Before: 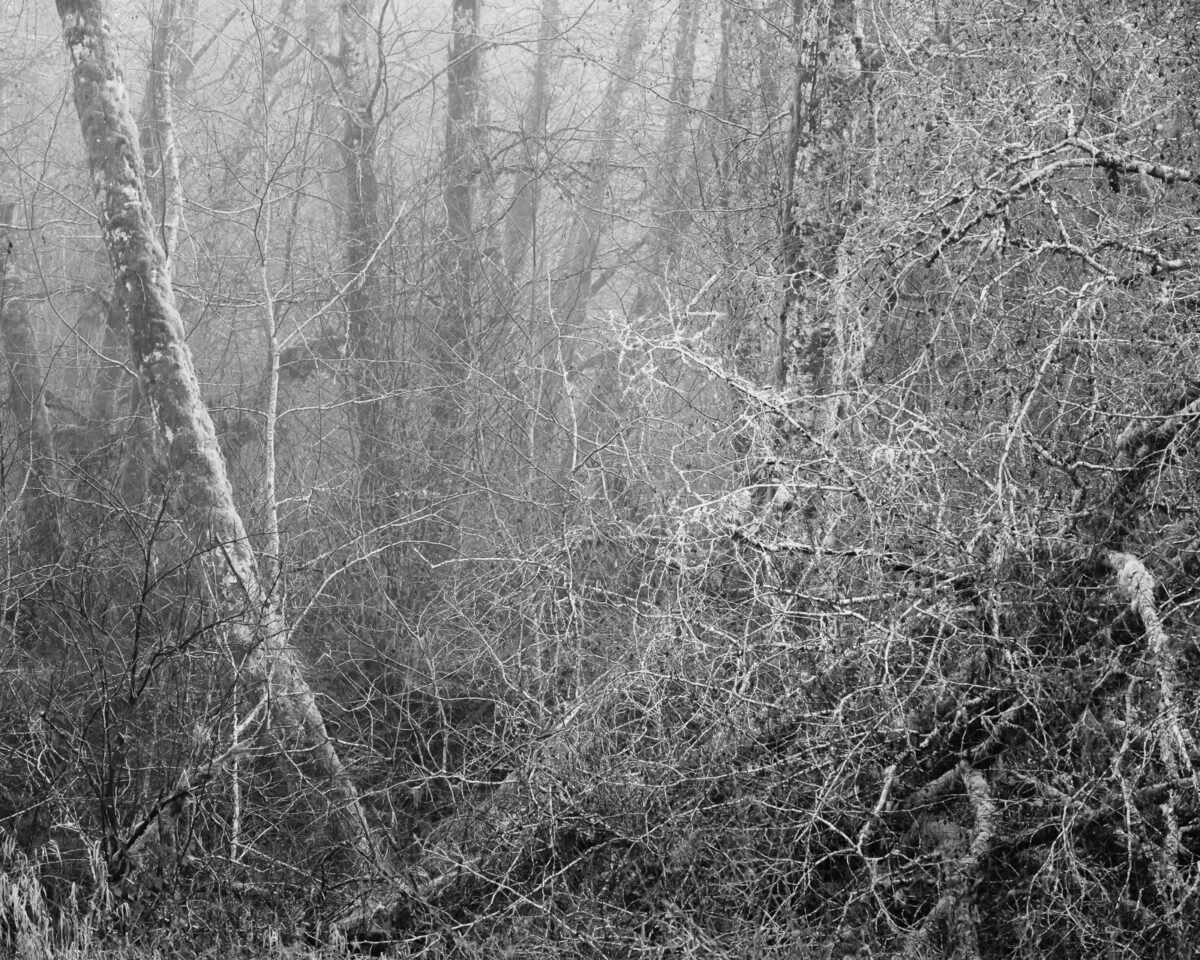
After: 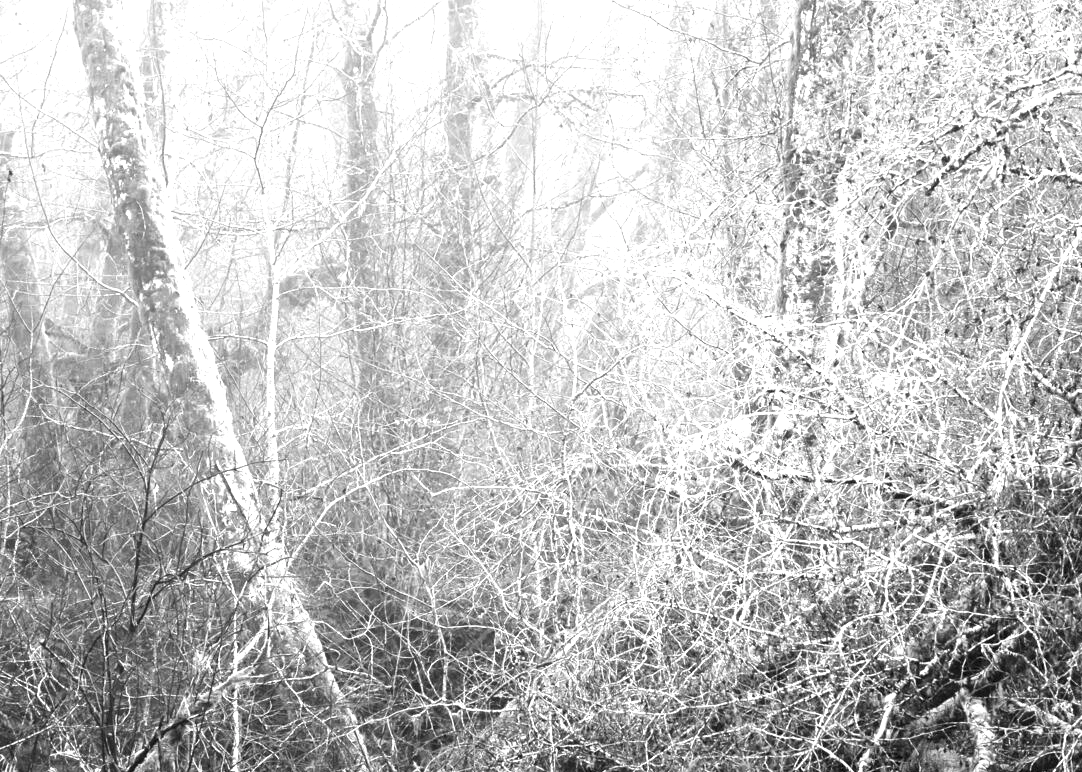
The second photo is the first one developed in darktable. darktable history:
exposure: black level correction 0, exposure 1.492 EV, compensate highlight preservation false
crop: top 7.547%, right 9.786%, bottom 11.951%
